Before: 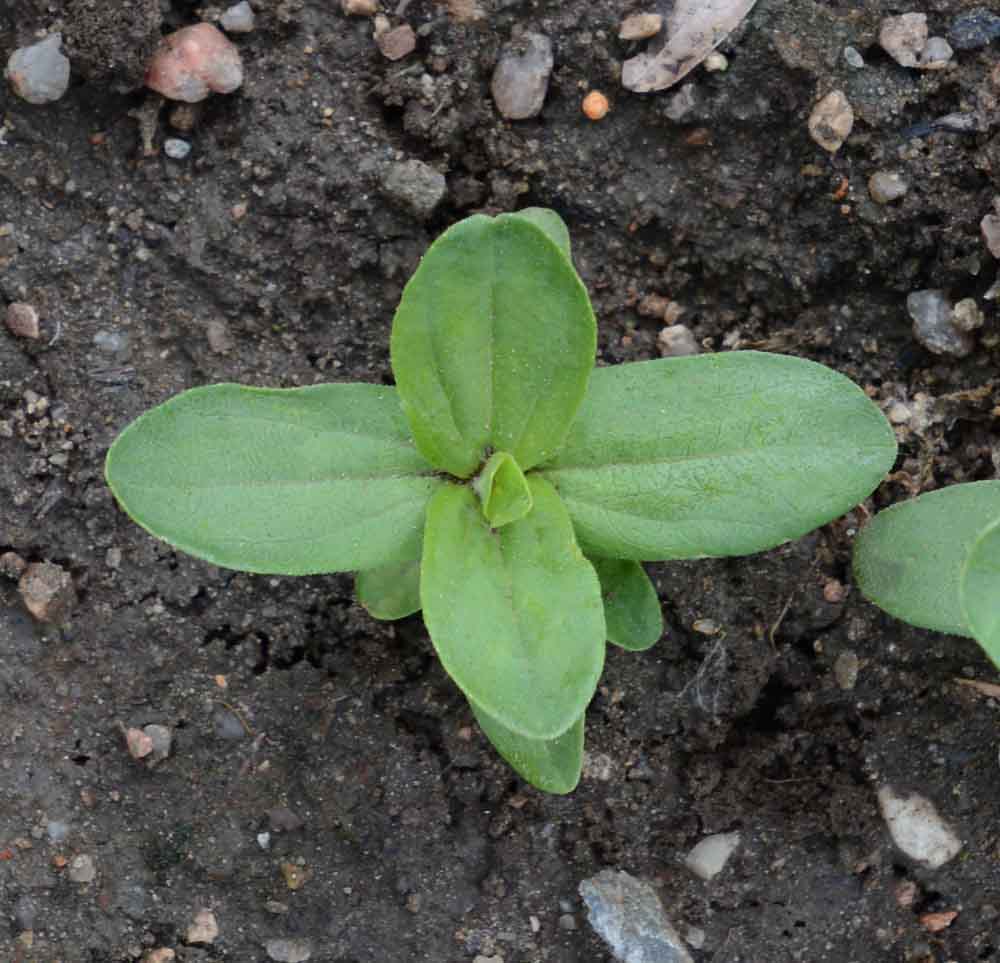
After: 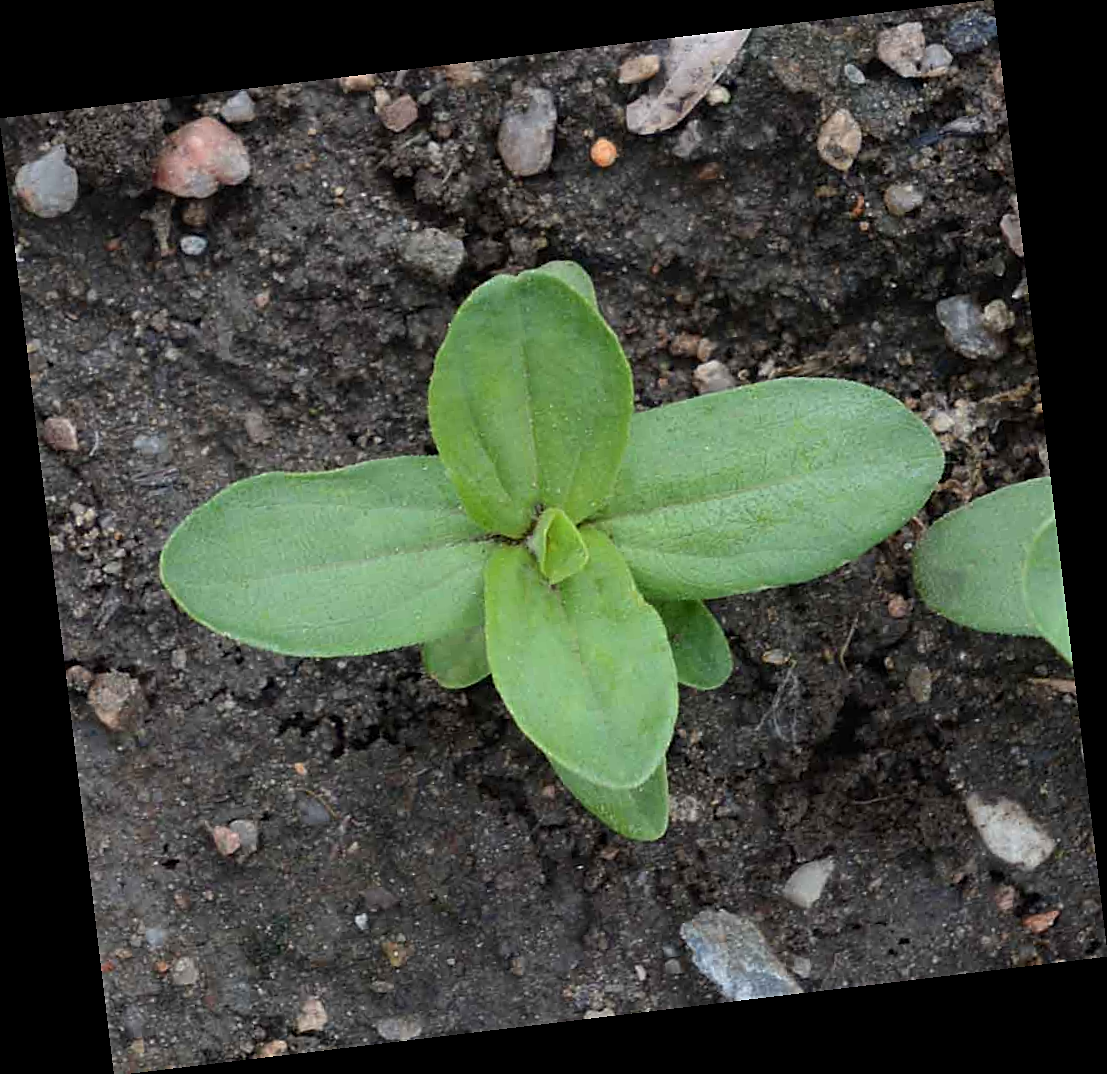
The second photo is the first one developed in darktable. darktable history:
sharpen: on, module defaults
rotate and perspective: rotation -6.83°, automatic cropping off
